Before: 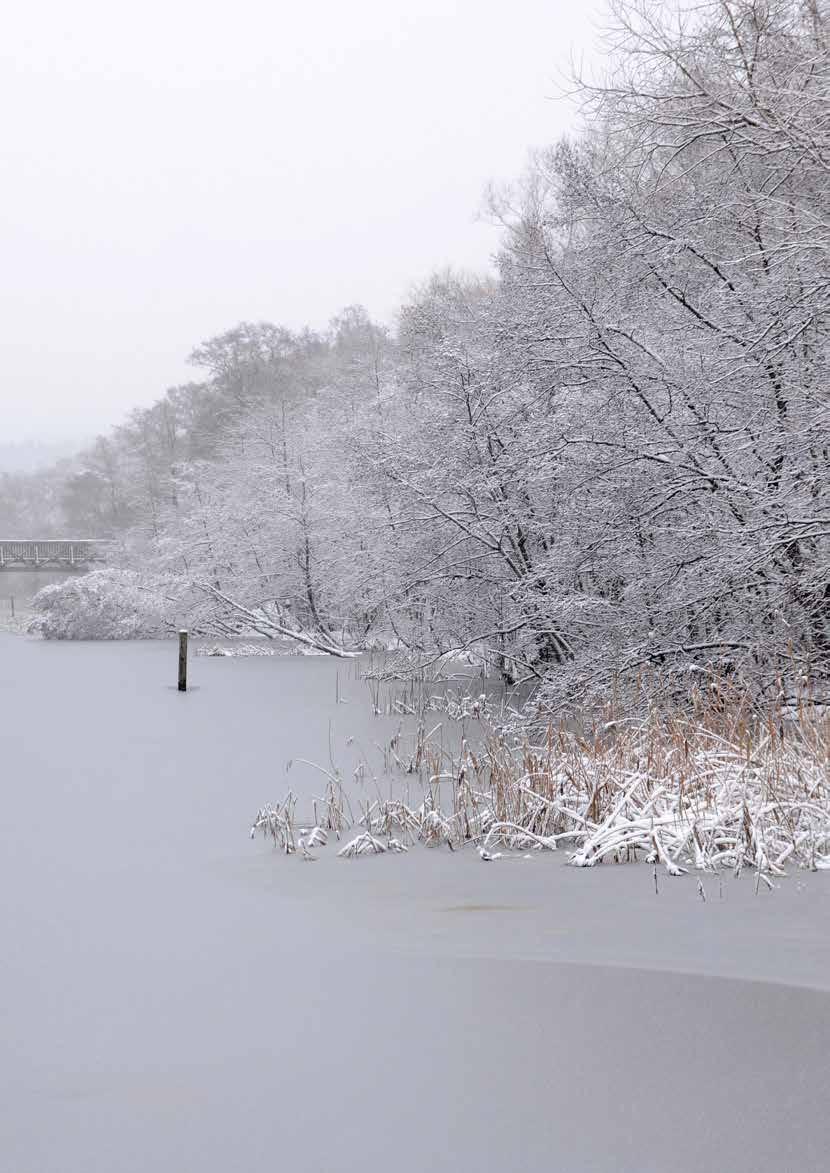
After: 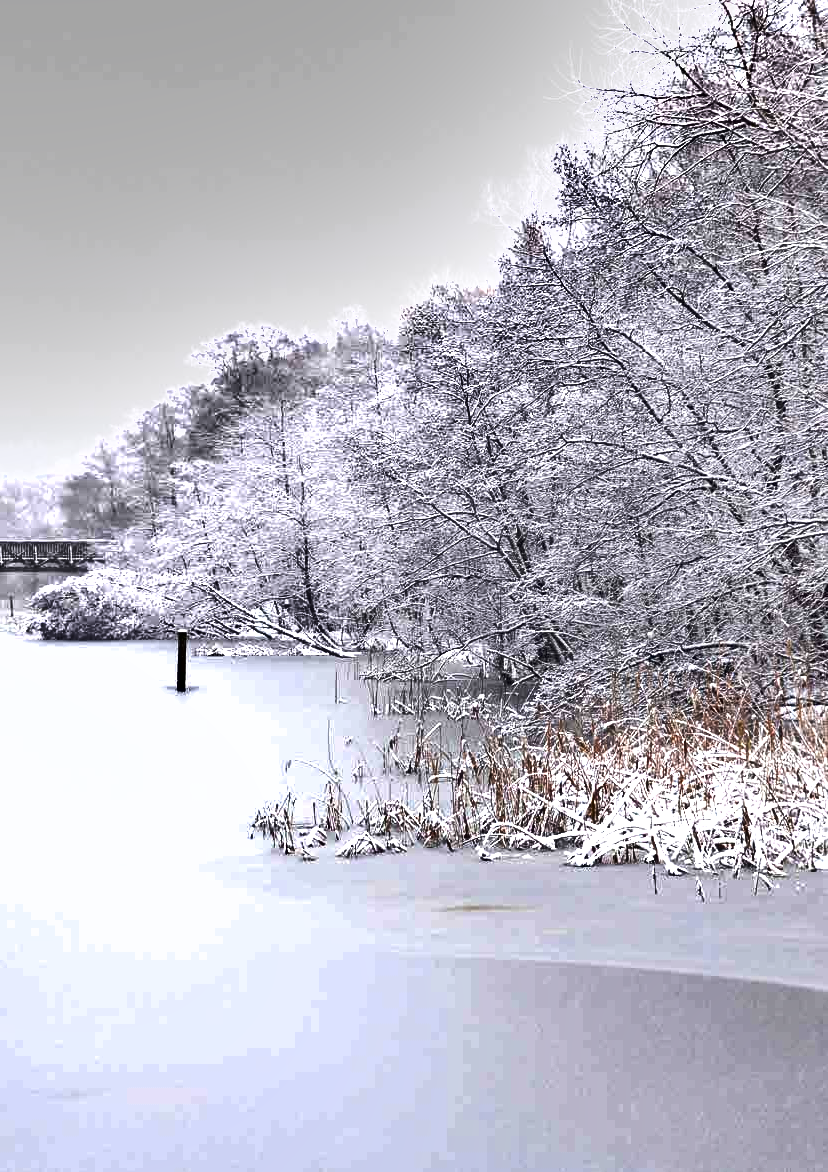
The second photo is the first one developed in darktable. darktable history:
shadows and highlights: white point adjustment -3.55, highlights -63.76, soften with gaussian
color zones: curves: ch0 [(0, 0.5) (0.143, 0.5) (0.286, 0.5) (0.429, 0.5) (0.571, 0.5) (0.714, 0.476) (0.857, 0.5) (1, 0.5)]; ch2 [(0, 0.5) (0.143, 0.5) (0.286, 0.5) (0.429, 0.5) (0.571, 0.5) (0.714, 0.487) (0.857, 0.5) (1, 0.5)]
exposure: black level correction 0, exposure 1.096 EV, compensate highlight preservation false
crop: left 0.168%
